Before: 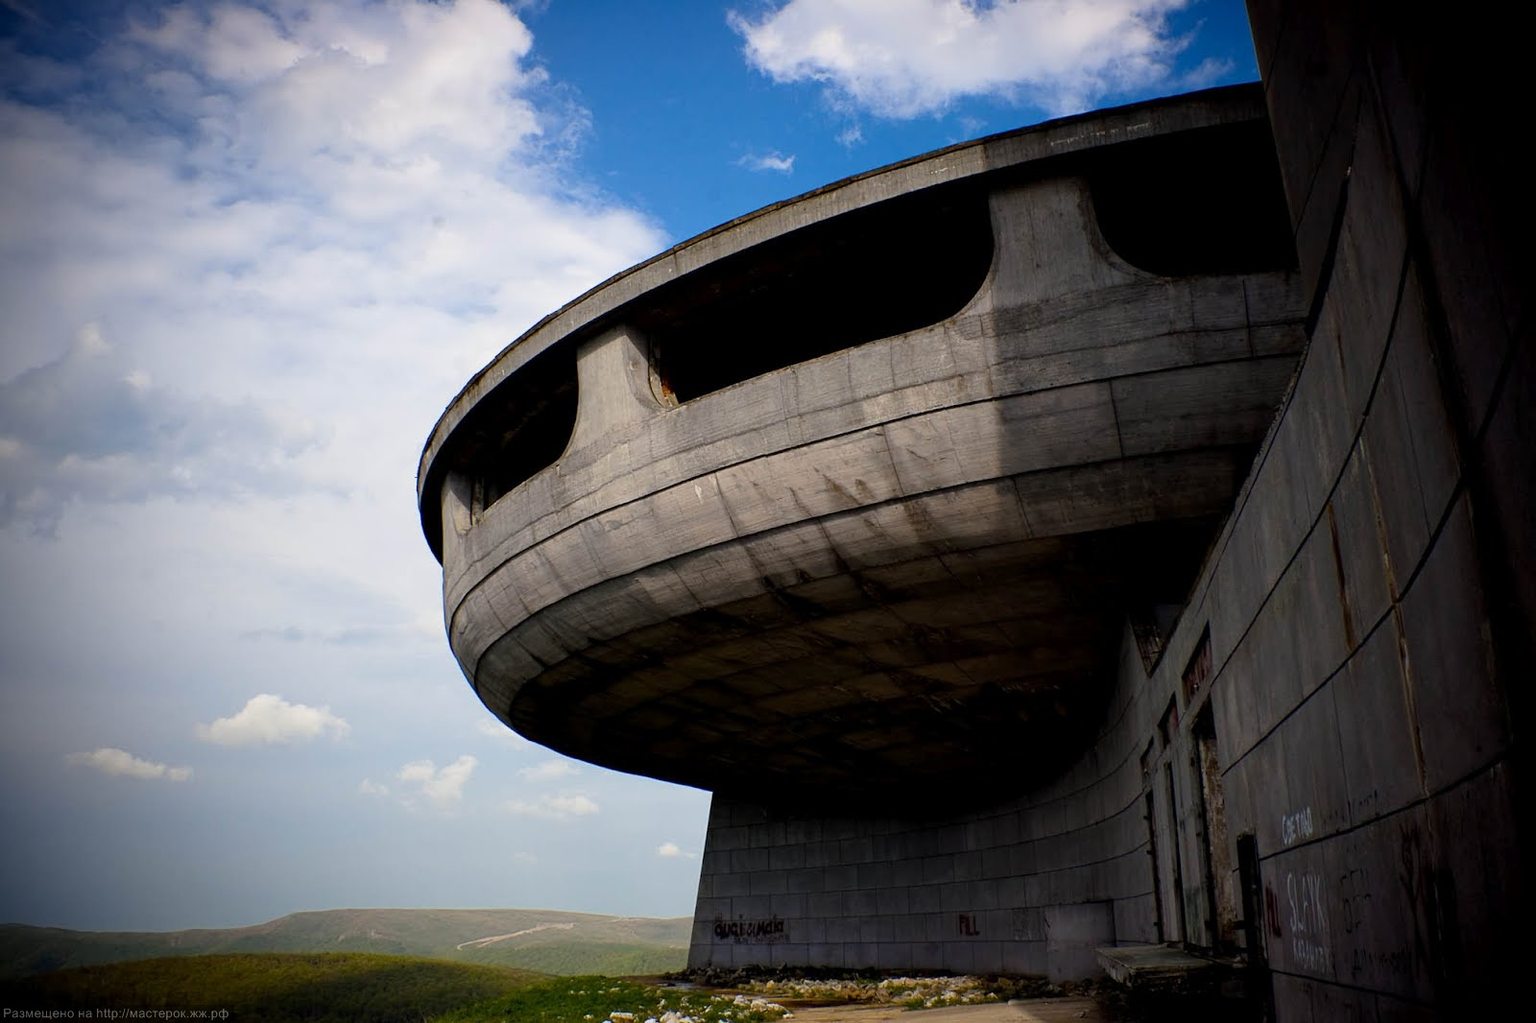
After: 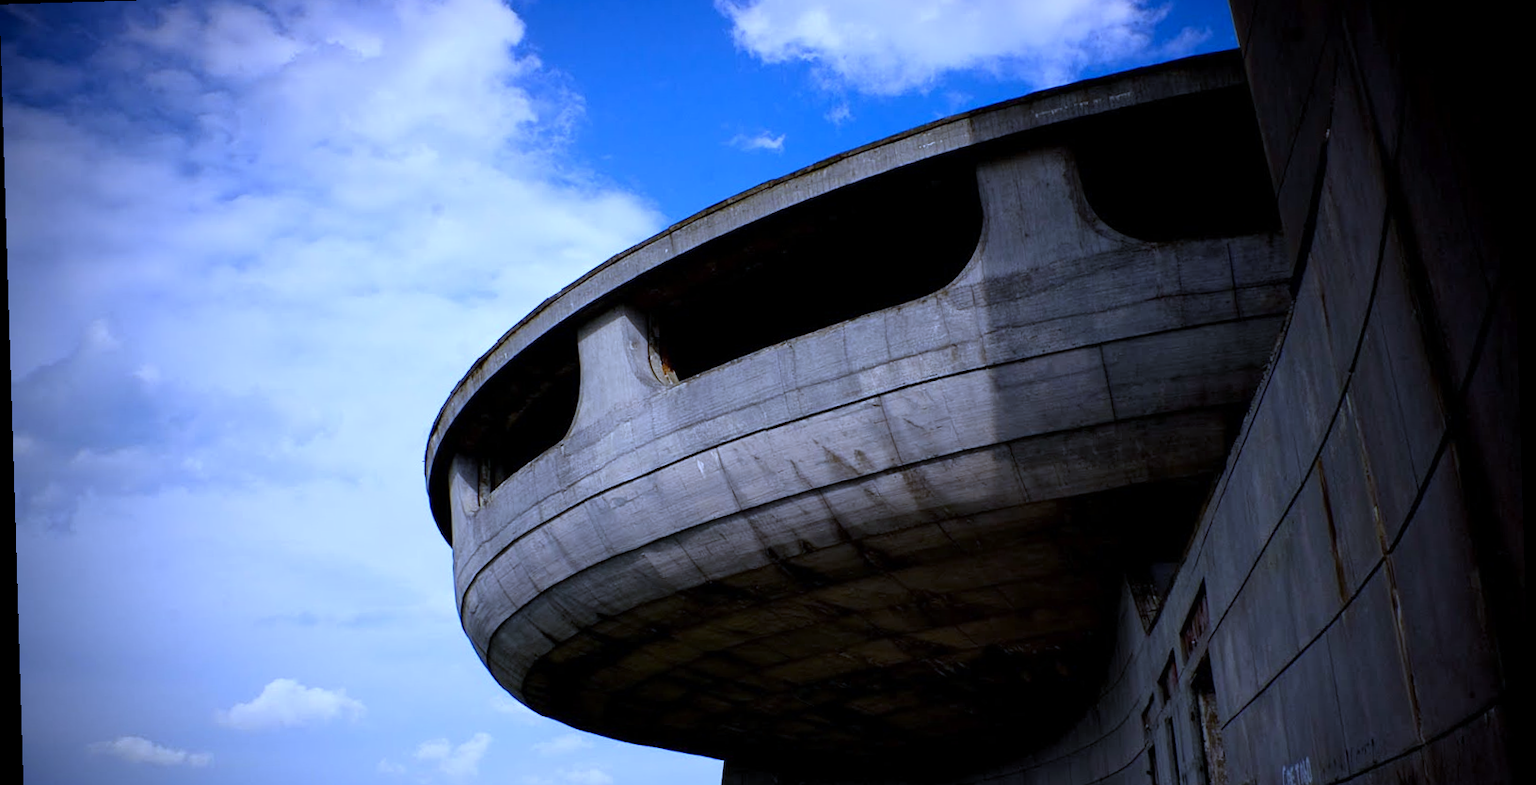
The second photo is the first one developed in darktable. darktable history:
white balance: red 0.871, blue 1.249
color calibration: illuminant as shot in camera, x 0.358, y 0.373, temperature 4628.91 K
crop: top 3.857%, bottom 21.132%
rotate and perspective: rotation -1.77°, lens shift (horizontal) 0.004, automatic cropping off
